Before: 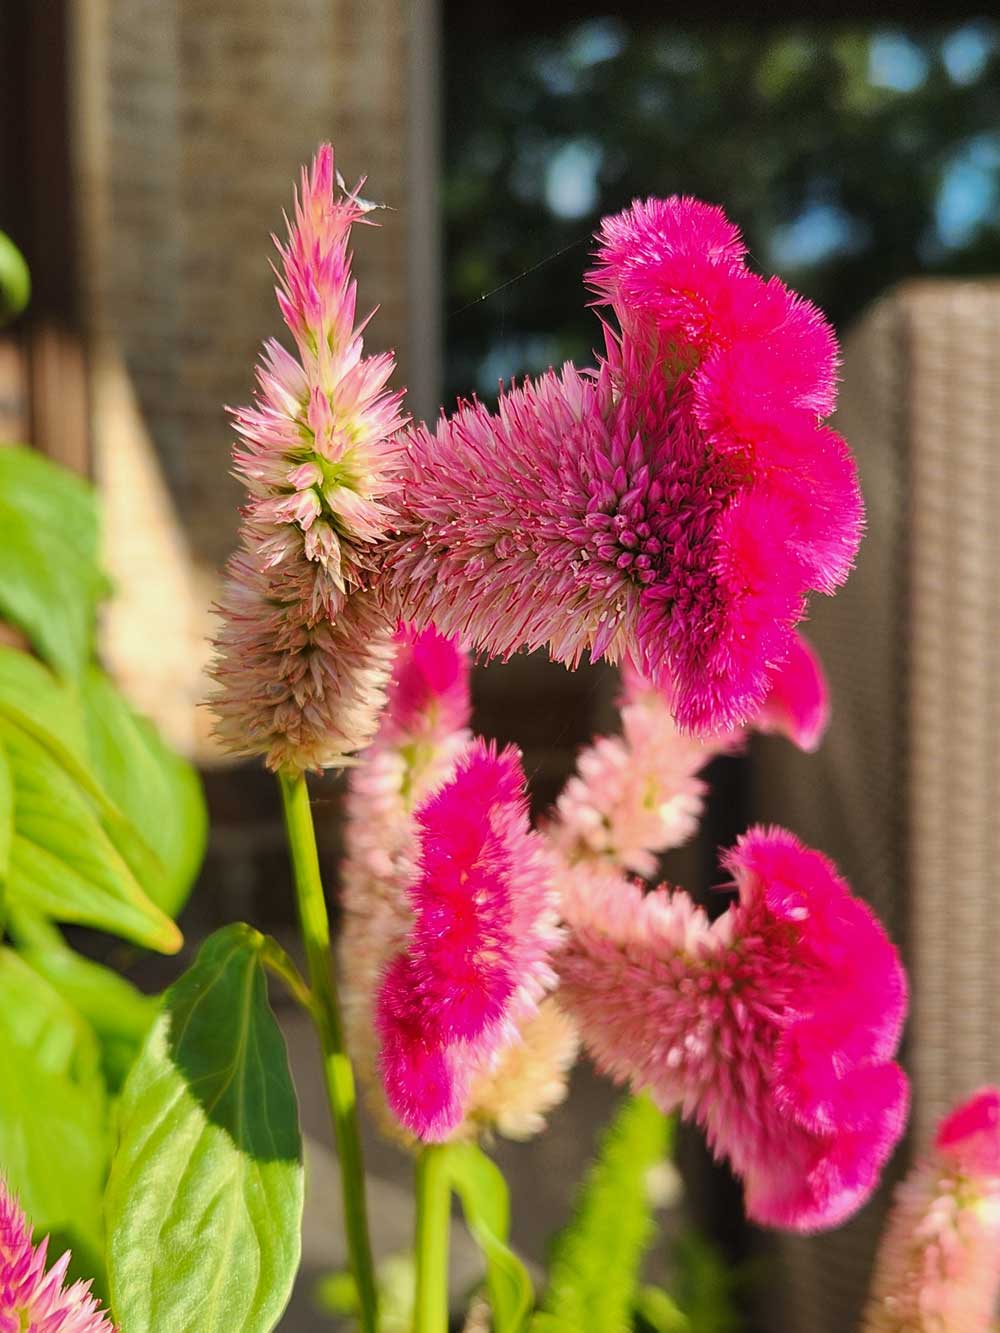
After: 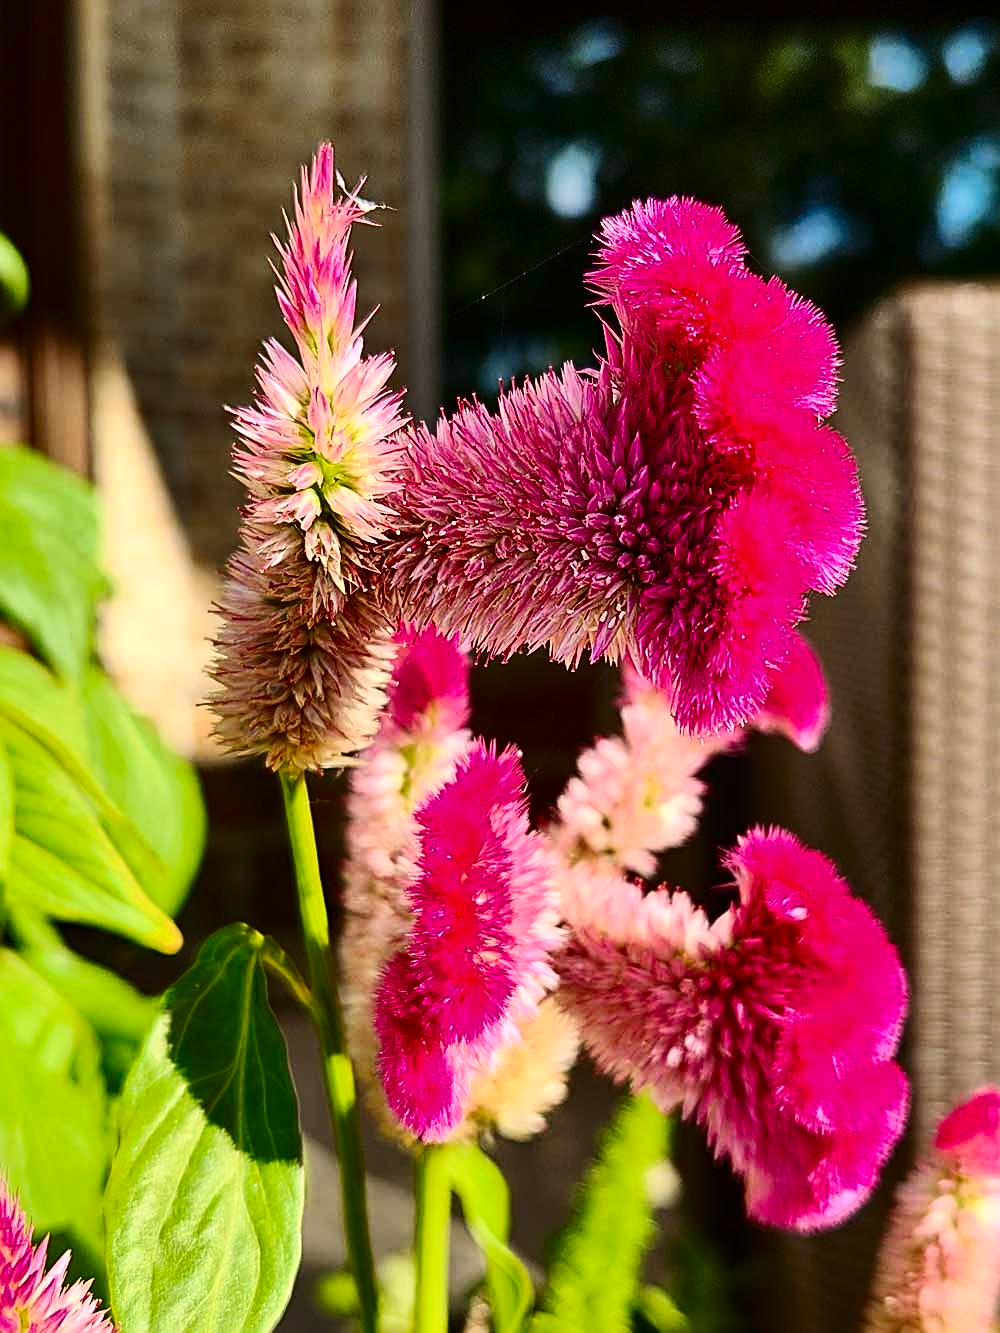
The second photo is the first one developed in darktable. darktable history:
sharpen: radius 2.537, amount 0.625
contrast brightness saturation: contrast 0.313, brightness -0.071, saturation 0.172
